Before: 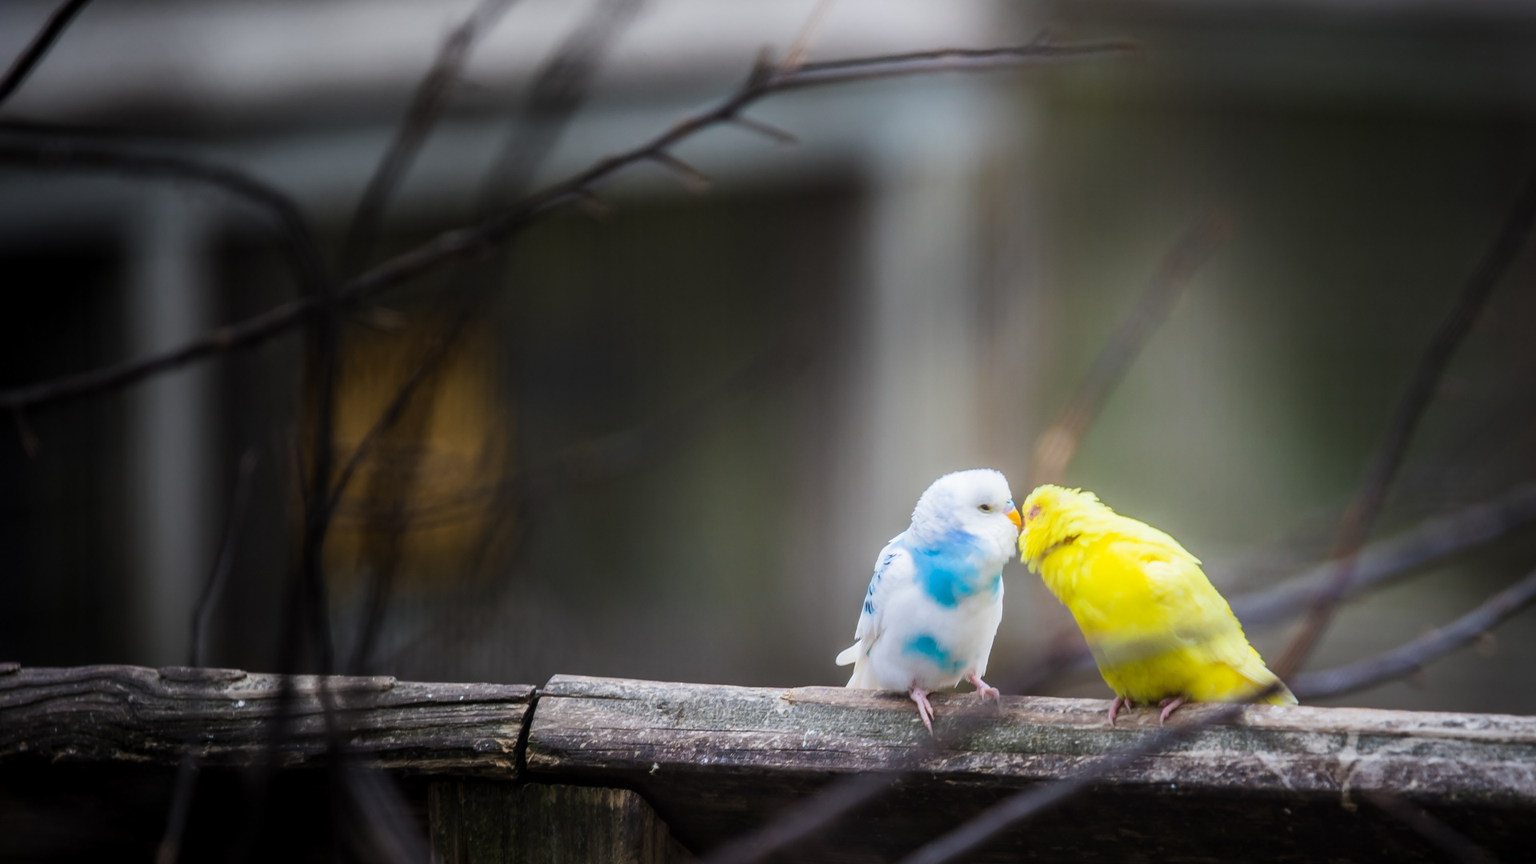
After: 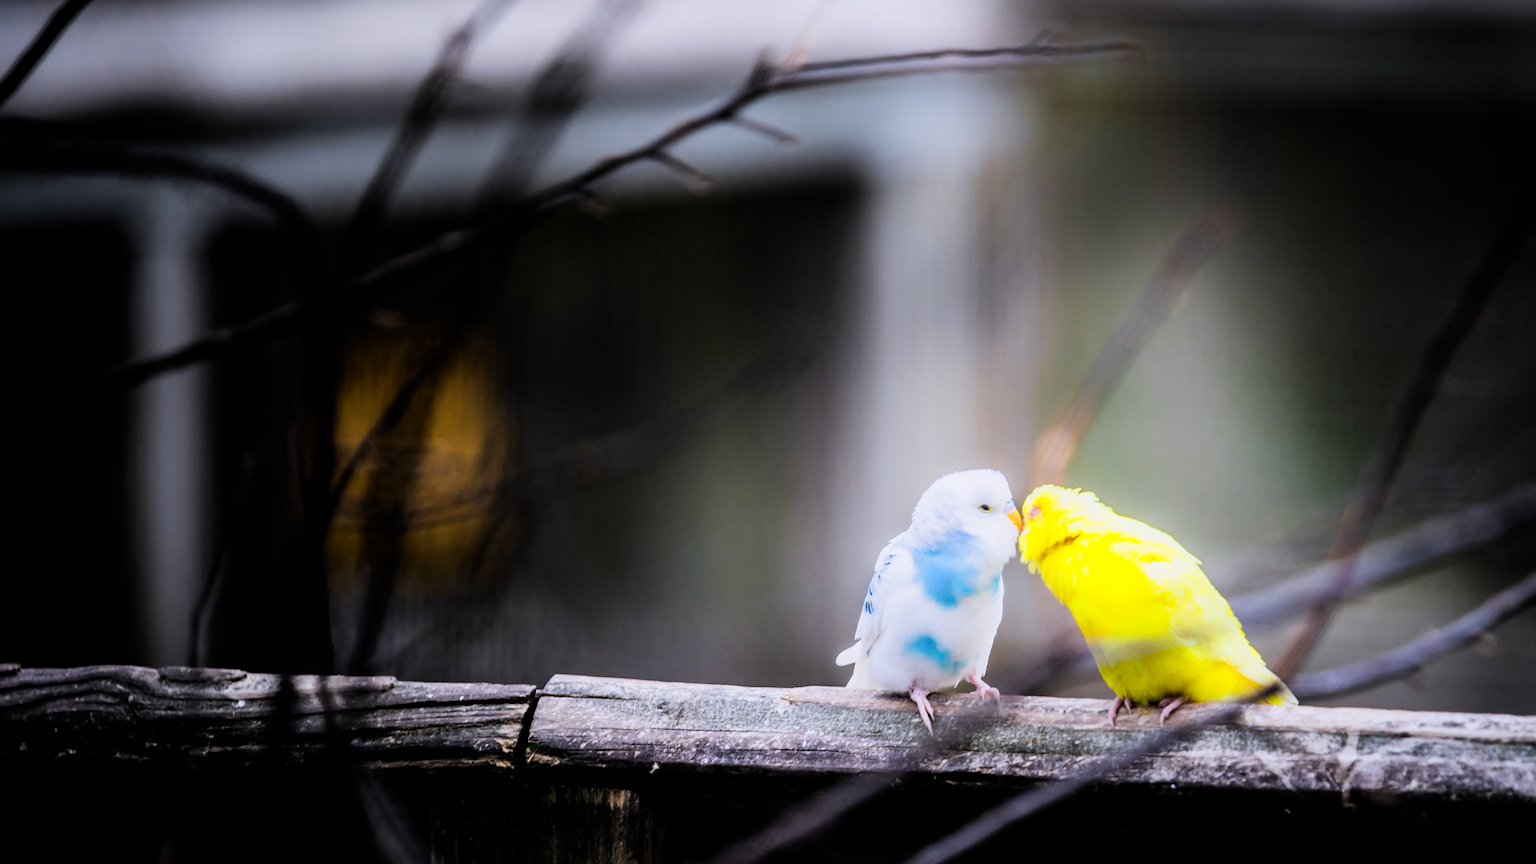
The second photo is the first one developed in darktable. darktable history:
exposure: exposure 0.6 EV, compensate highlight preservation false
color zones: curves: ch0 [(0.224, 0.526) (0.75, 0.5)]; ch1 [(0.055, 0.526) (0.224, 0.761) (0.377, 0.526) (0.75, 0.5)]
filmic rgb: black relative exposure -5 EV, hardness 2.88, contrast 1.3, highlights saturation mix -30%
white balance: red 1.004, blue 1.096
